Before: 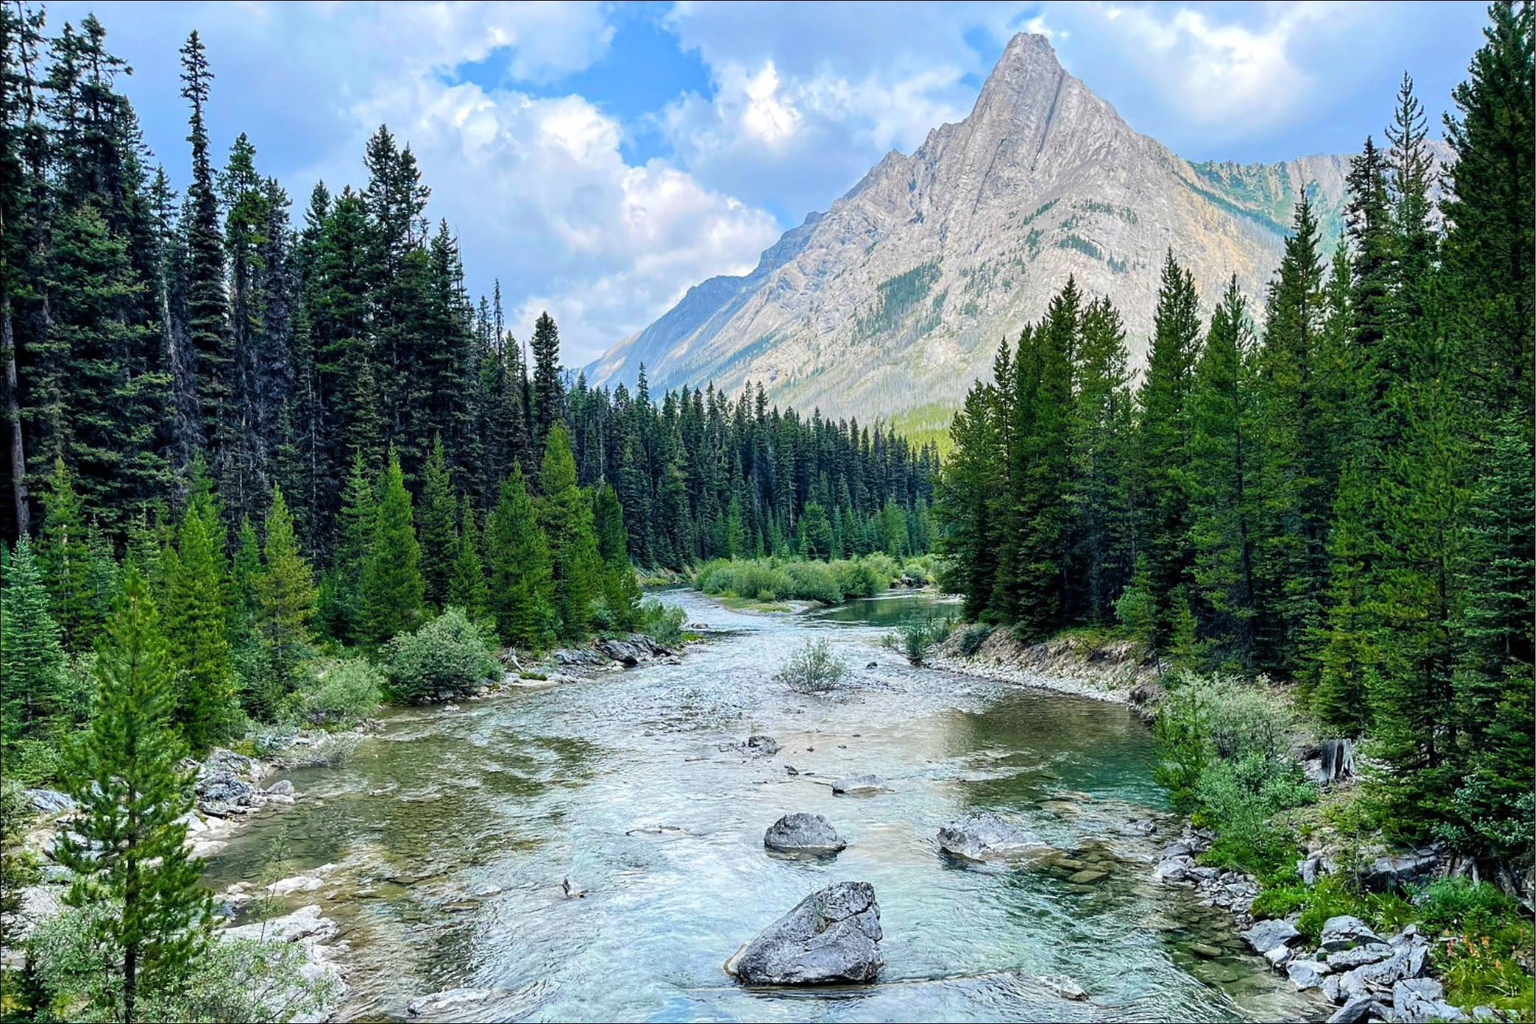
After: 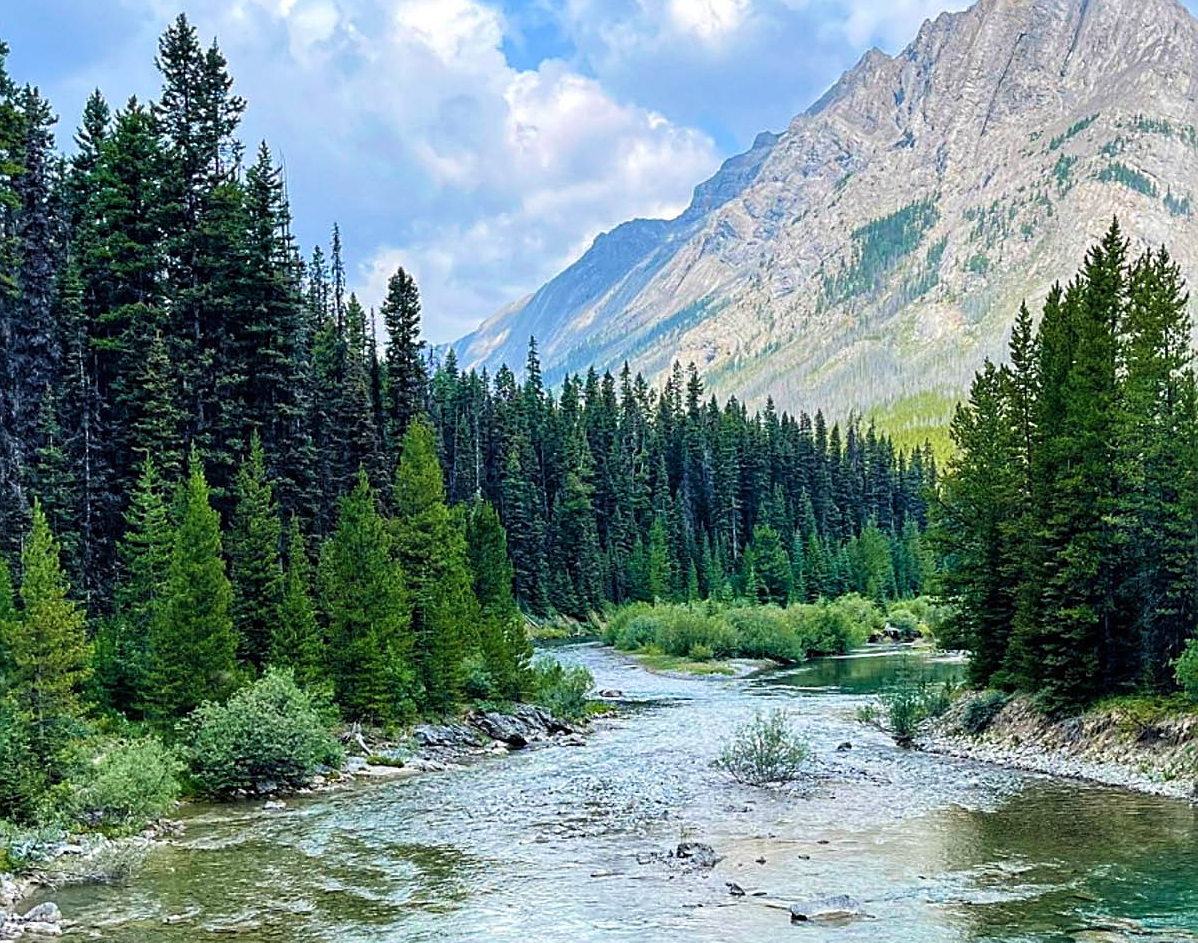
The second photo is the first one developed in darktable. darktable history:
velvia: on, module defaults
tone equalizer: on, module defaults
sharpen: on, module defaults
crop: left 16.244%, top 11.207%, right 26.231%, bottom 20.785%
